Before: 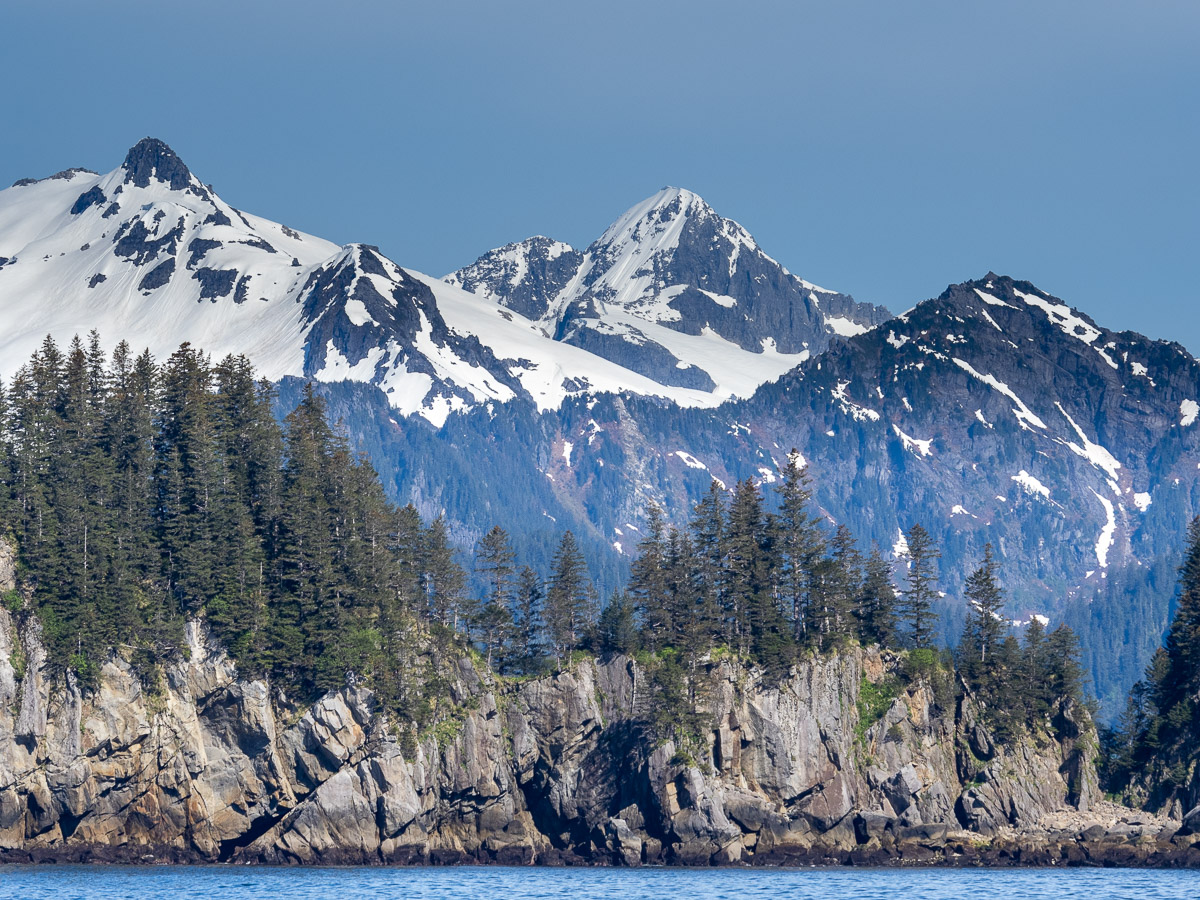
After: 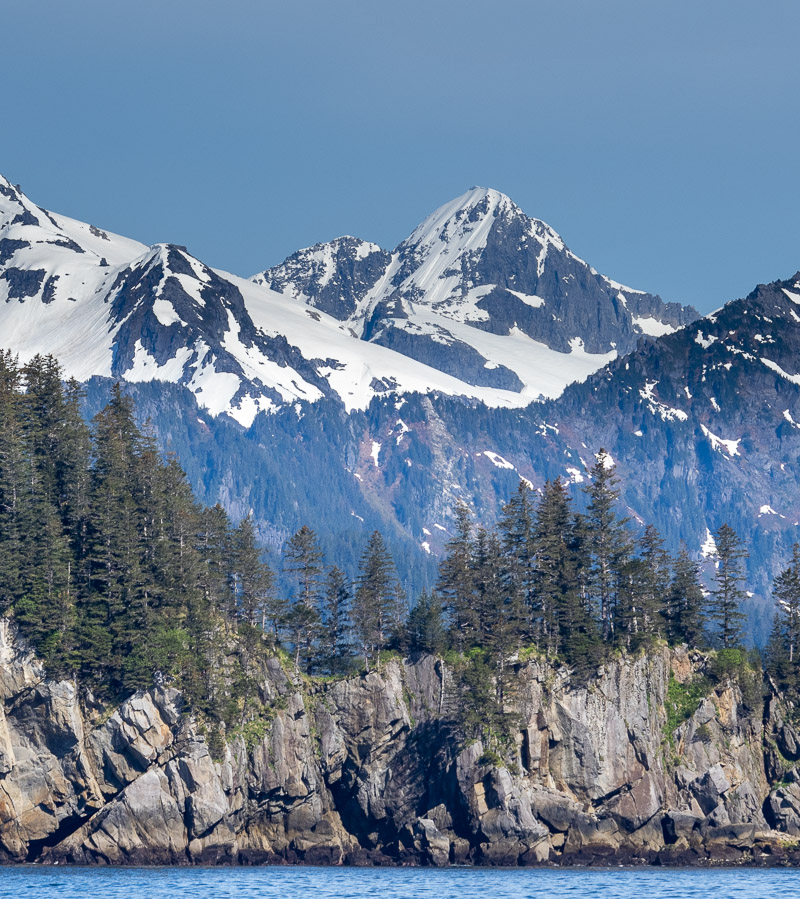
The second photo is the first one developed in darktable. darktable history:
crop and rotate: left 16.067%, right 17.2%
shadows and highlights: shadows 37.13, highlights -28.09, soften with gaussian
